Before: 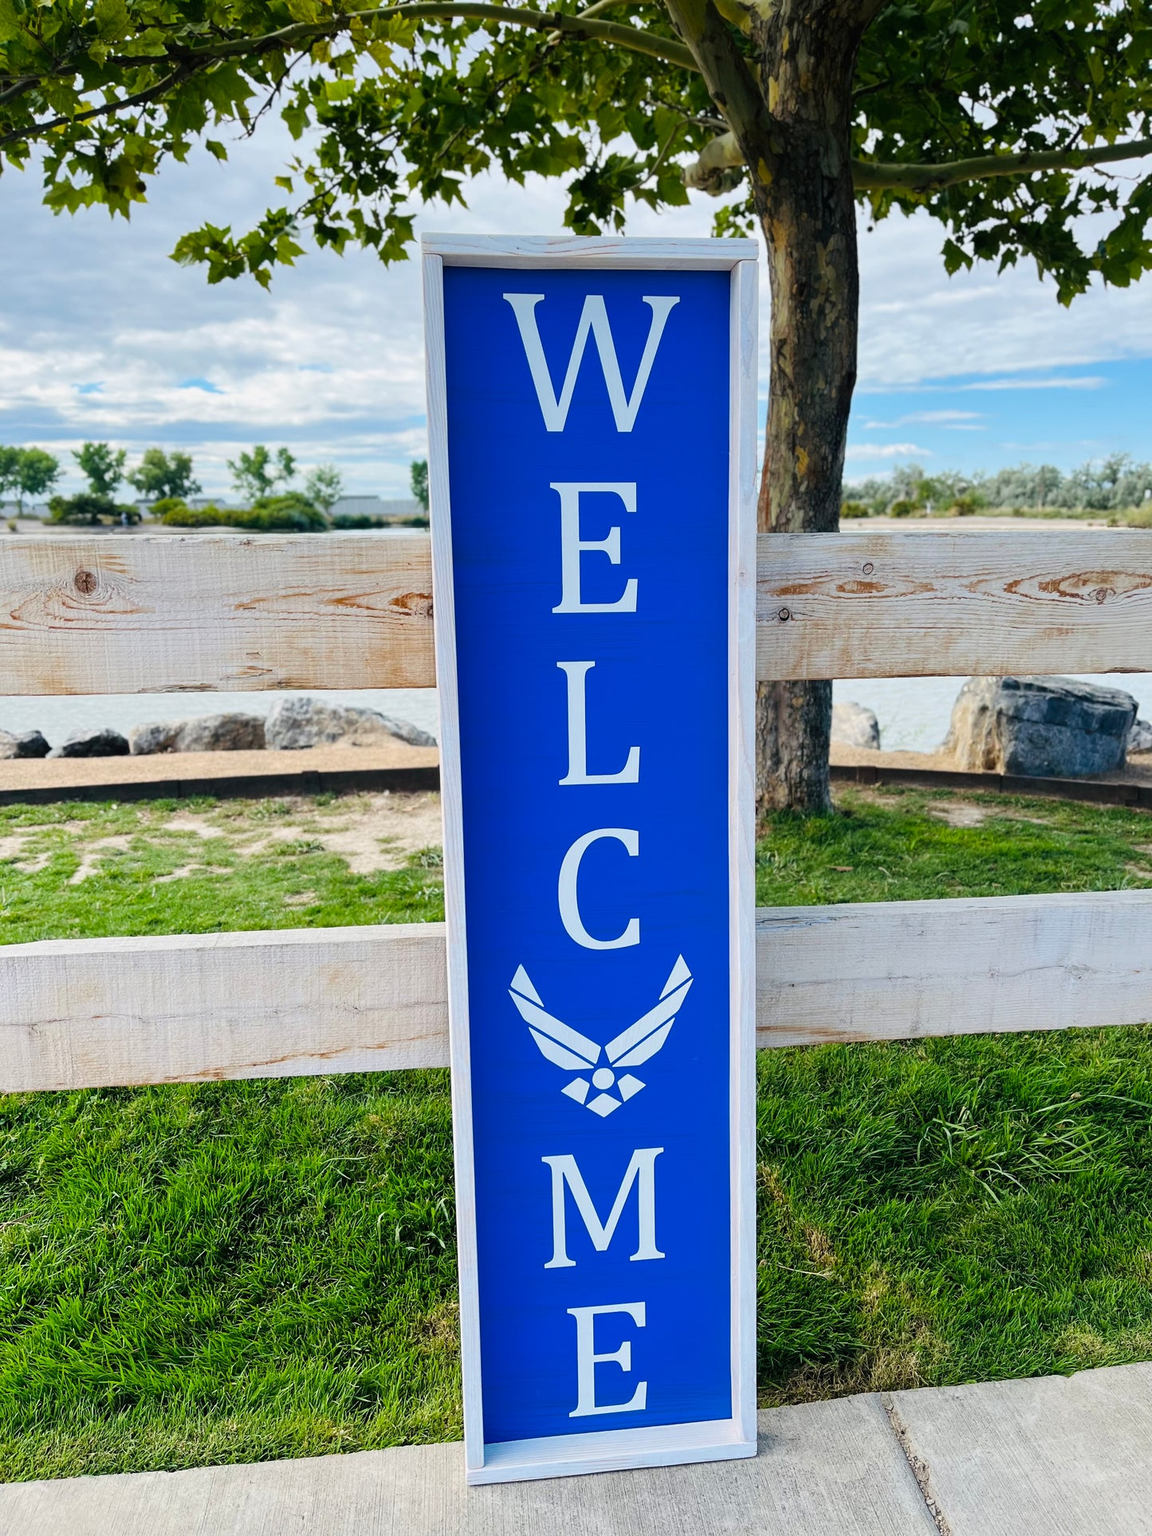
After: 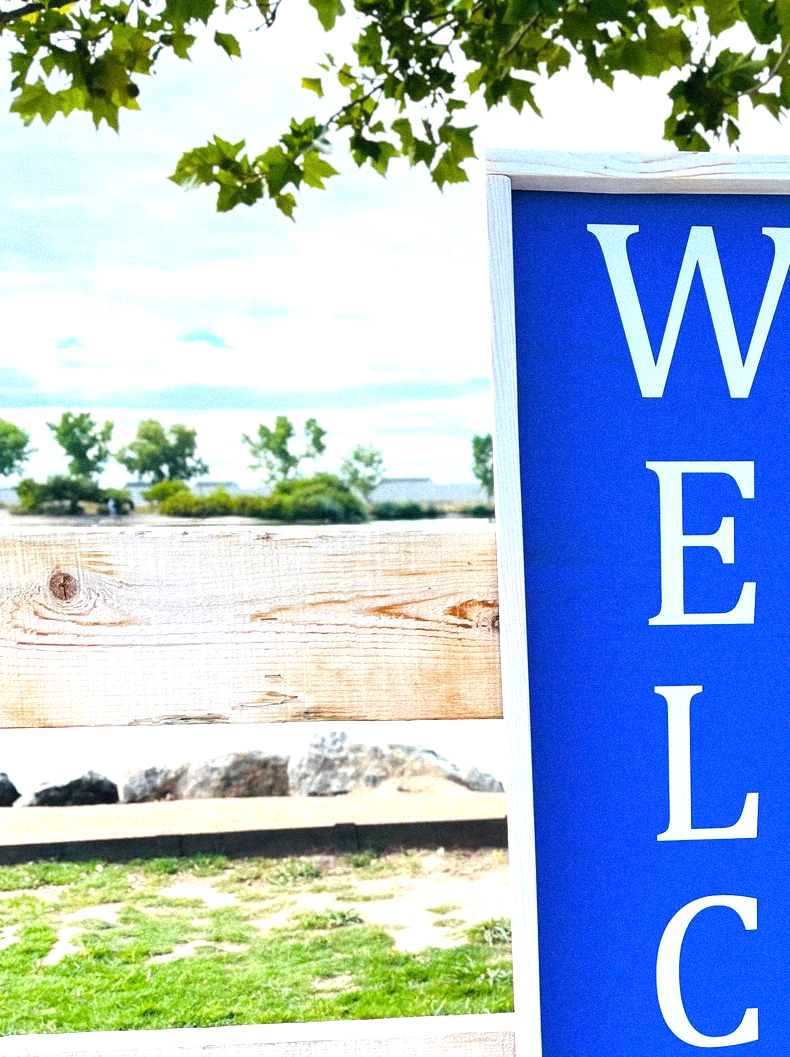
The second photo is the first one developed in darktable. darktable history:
exposure: black level correction 0, exposure 0.95 EV, compensate exposure bias true, compensate highlight preservation false
tone equalizer: on, module defaults
grain: mid-tones bias 0%
crop and rotate: left 3.047%, top 7.509%, right 42.236%, bottom 37.598%
